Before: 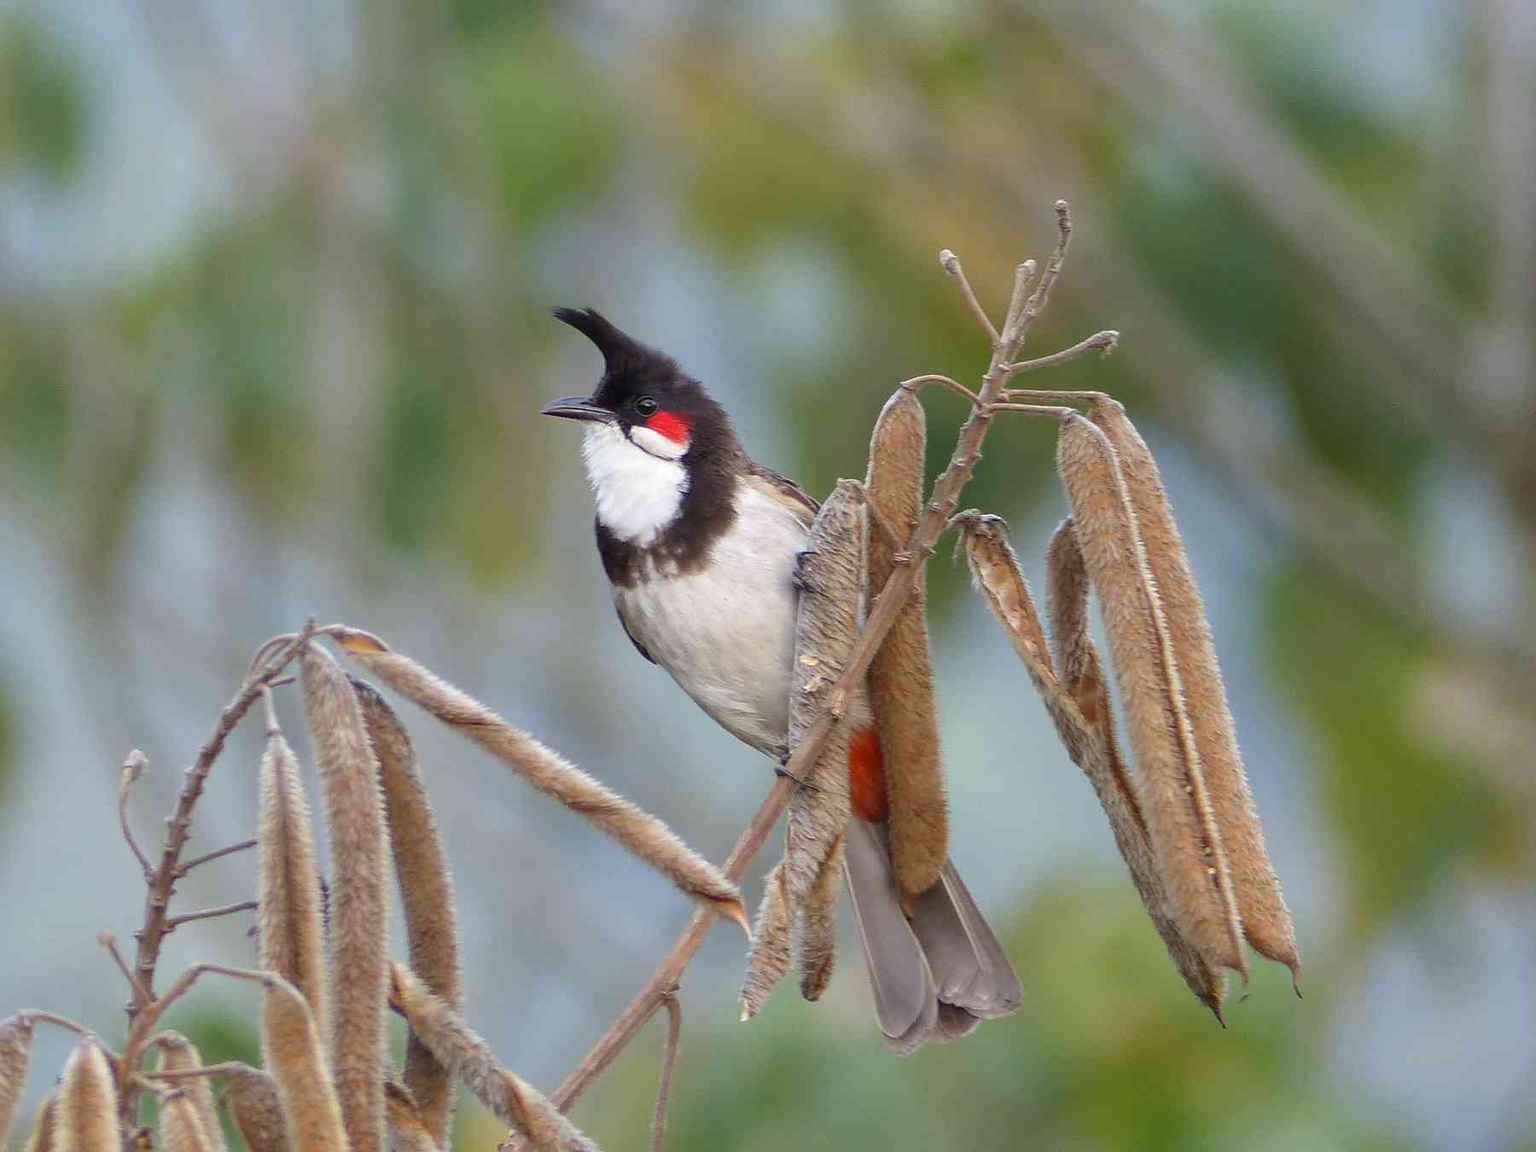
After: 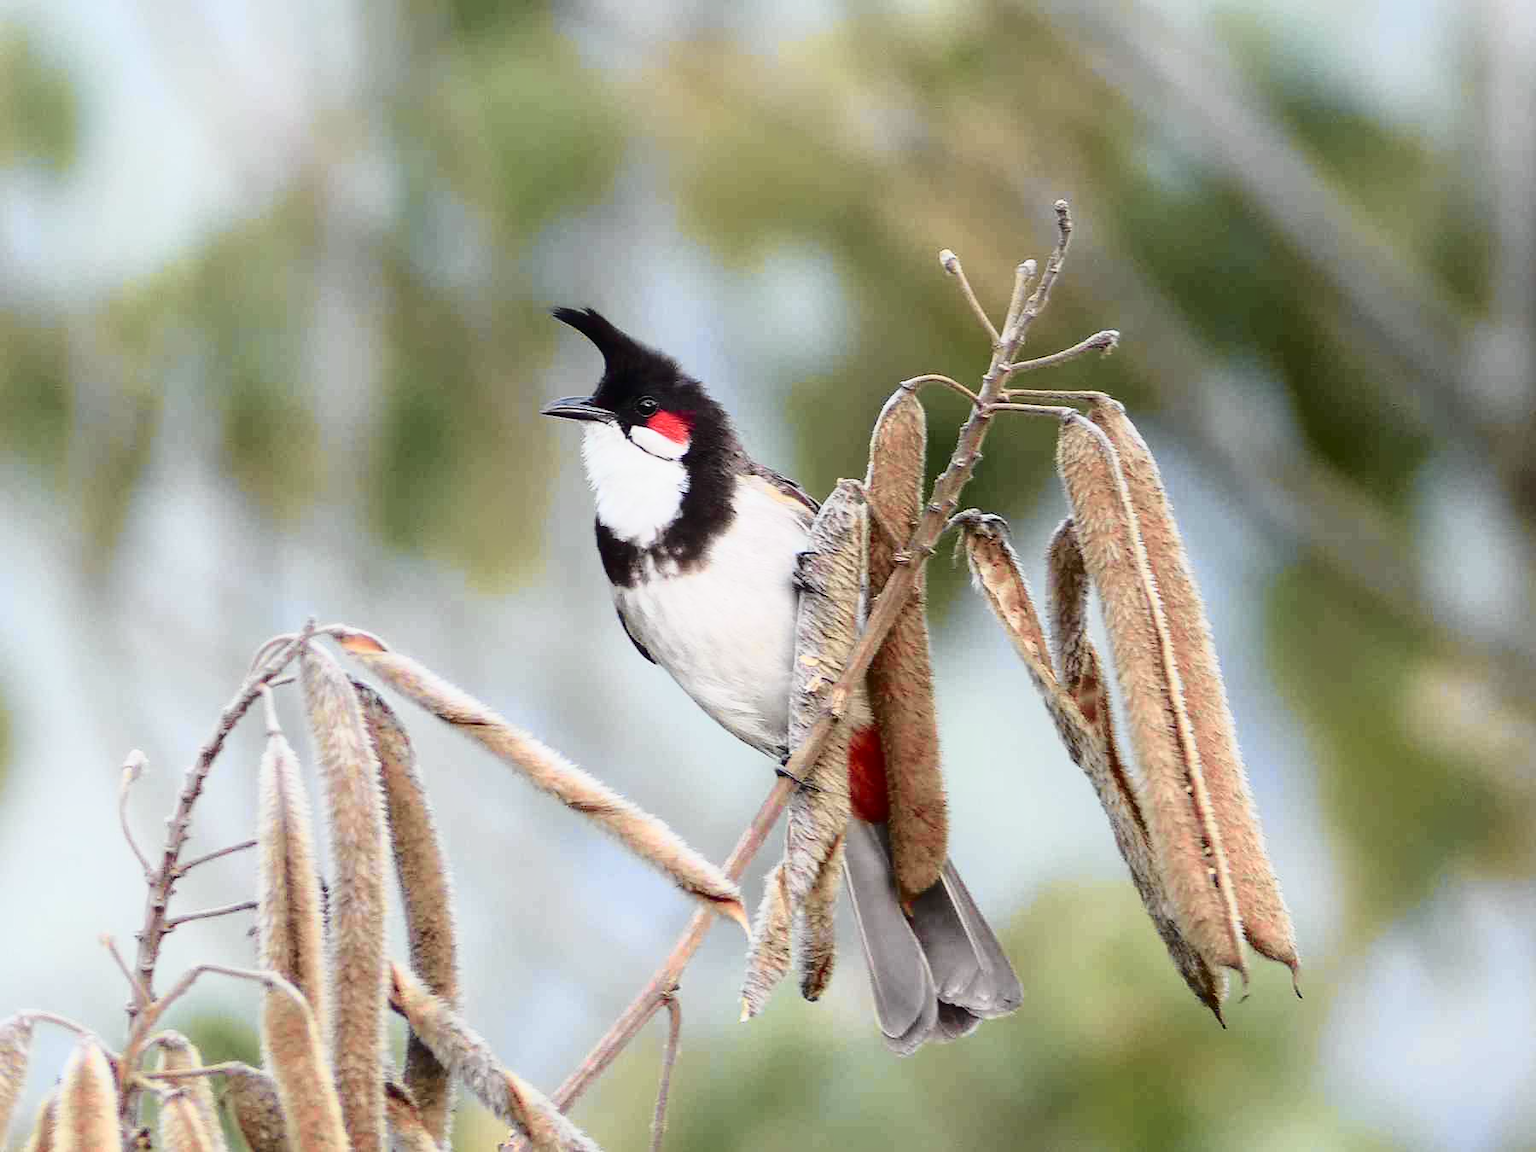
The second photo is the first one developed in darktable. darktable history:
contrast brightness saturation: contrast 0.28
shadows and highlights: highlights 70.7, soften with gaussian
tone curve: curves: ch0 [(0, 0.009) (0.105, 0.08) (0.195, 0.18) (0.283, 0.316) (0.384, 0.434) (0.485, 0.531) (0.638, 0.69) (0.81, 0.872) (1, 0.977)]; ch1 [(0, 0) (0.161, 0.092) (0.35, 0.33) (0.379, 0.401) (0.456, 0.469) (0.502, 0.5) (0.525, 0.518) (0.586, 0.617) (0.635, 0.655) (1, 1)]; ch2 [(0, 0) (0.371, 0.362) (0.437, 0.437) (0.48, 0.49) (0.53, 0.515) (0.56, 0.571) (0.622, 0.606) (1, 1)], color space Lab, independent channels, preserve colors none
